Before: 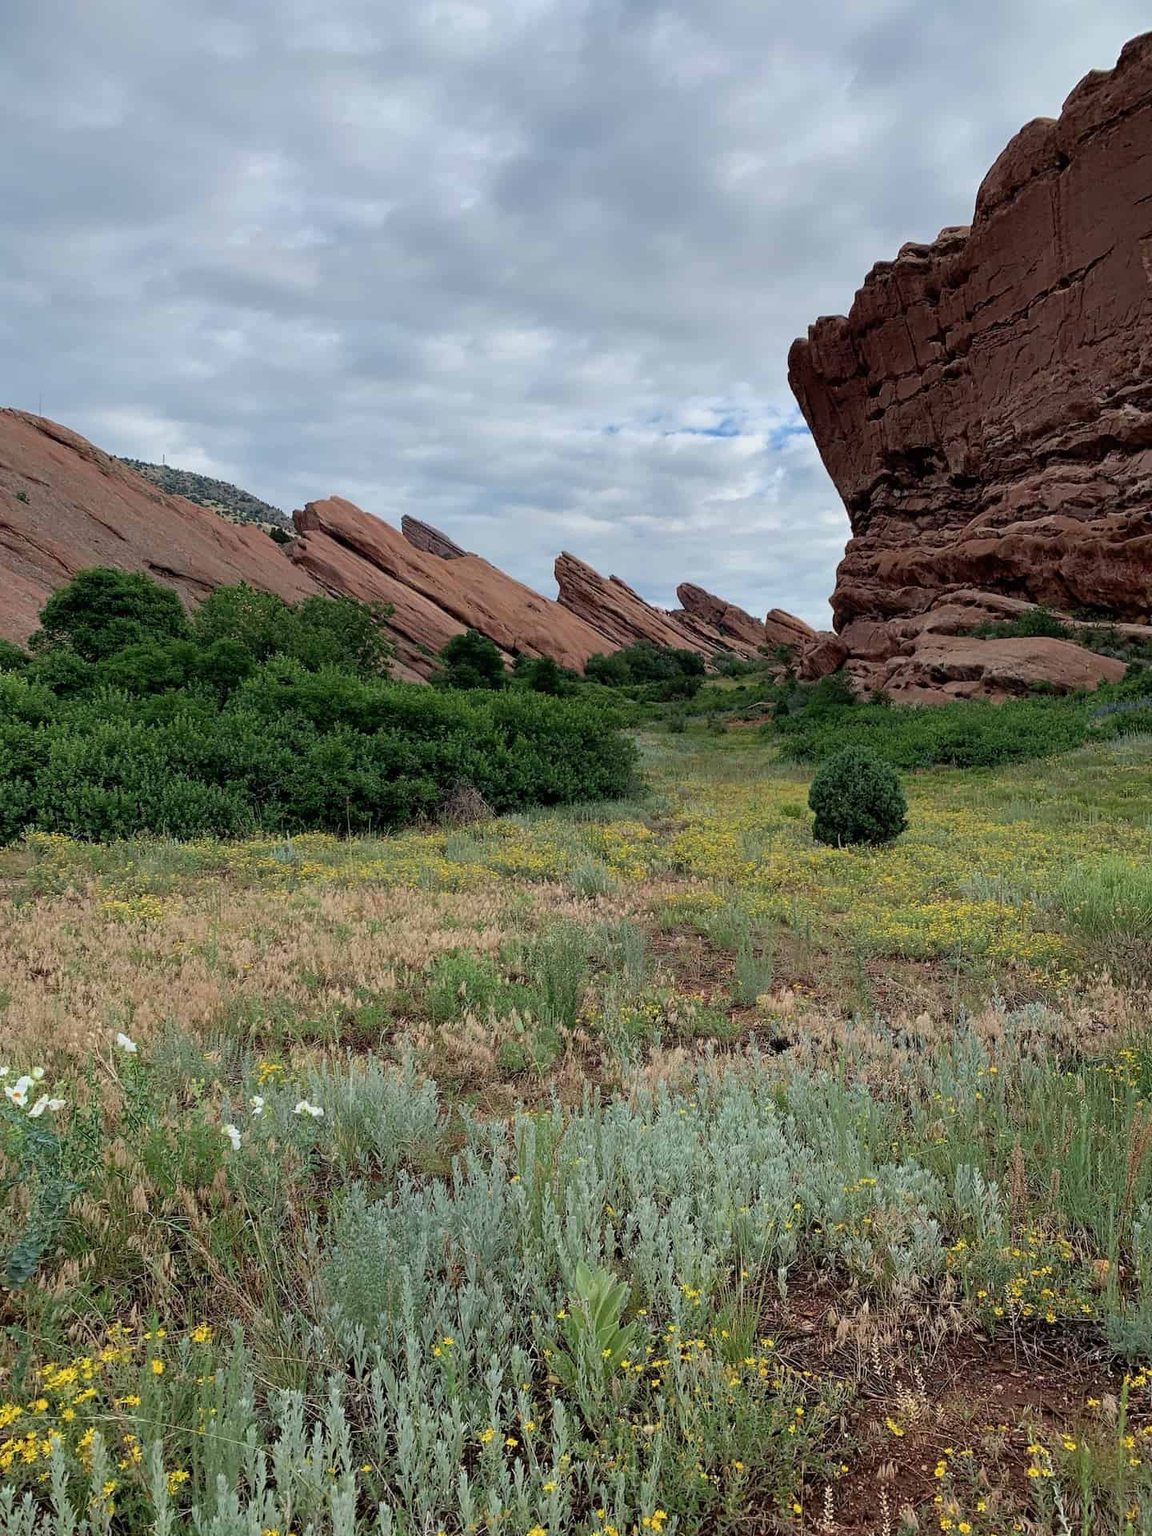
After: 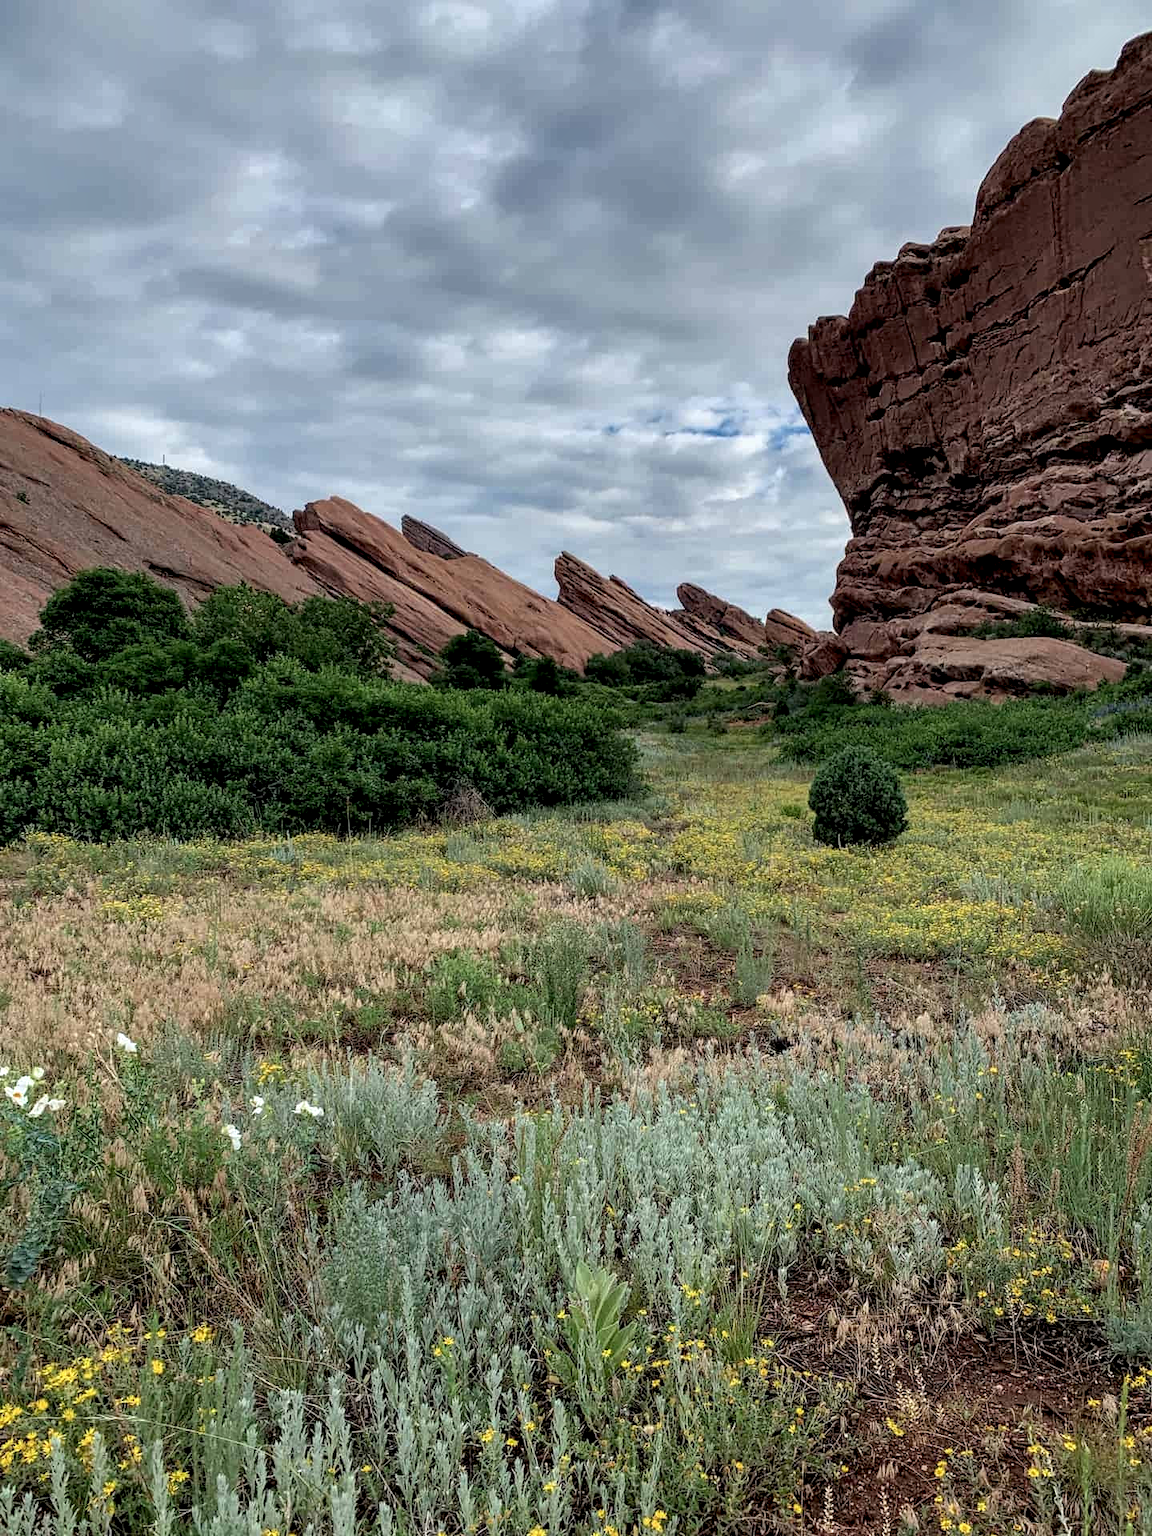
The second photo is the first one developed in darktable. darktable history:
local contrast: detail 150%
shadows and highlights: shadows 25, highlights -48, soften with gaussian
